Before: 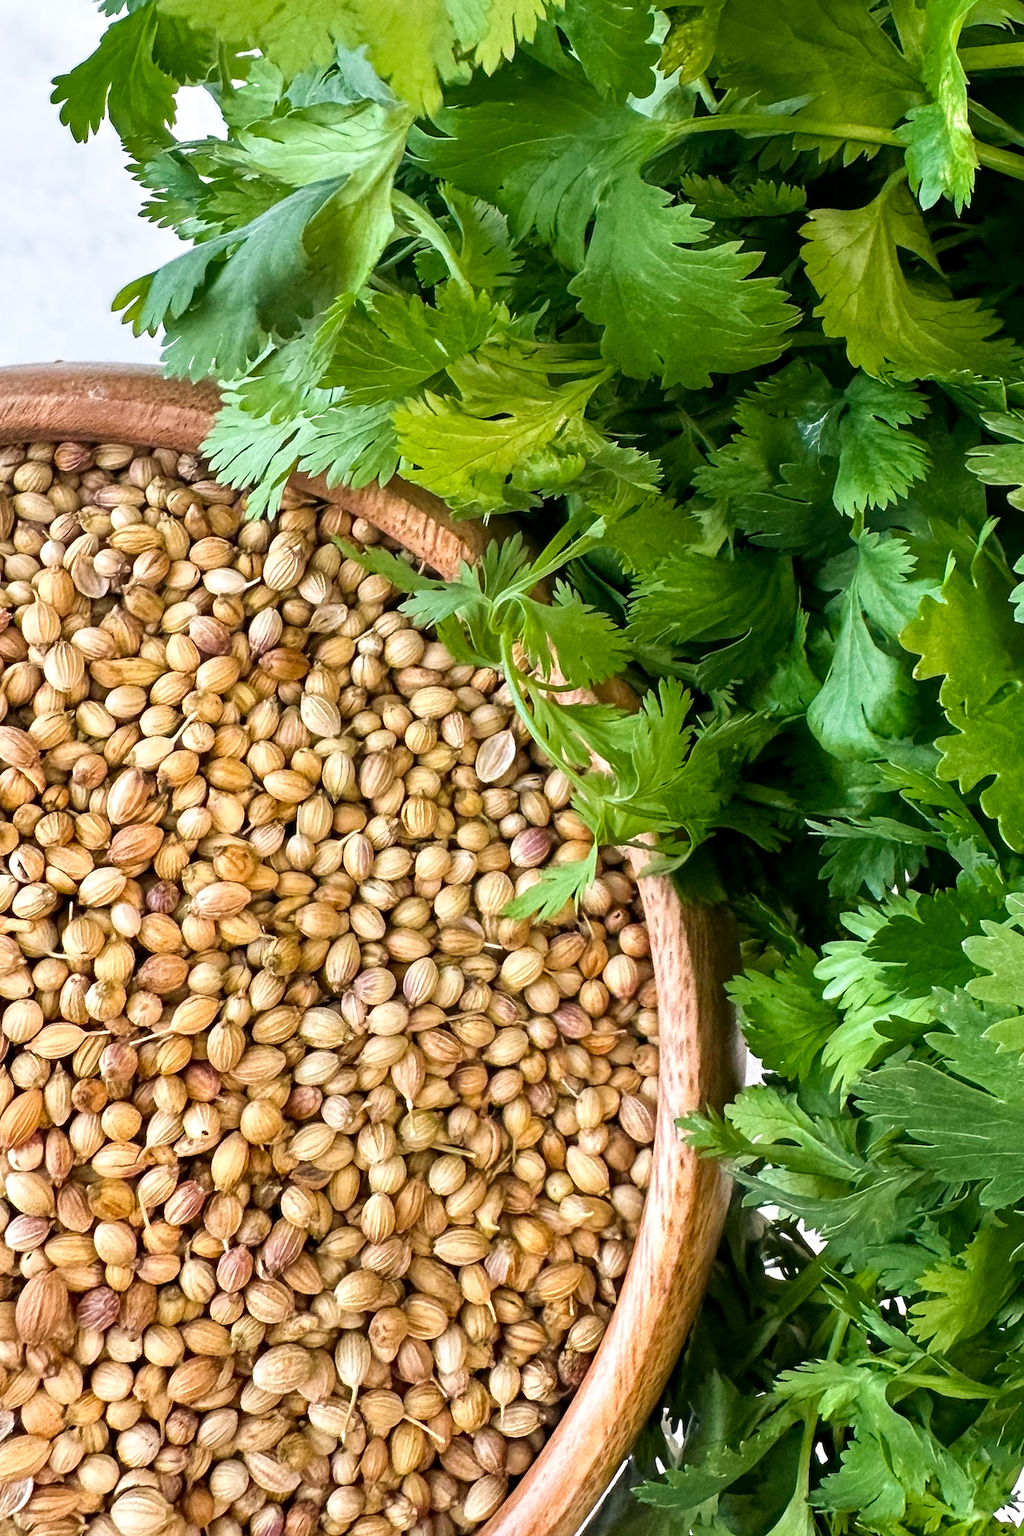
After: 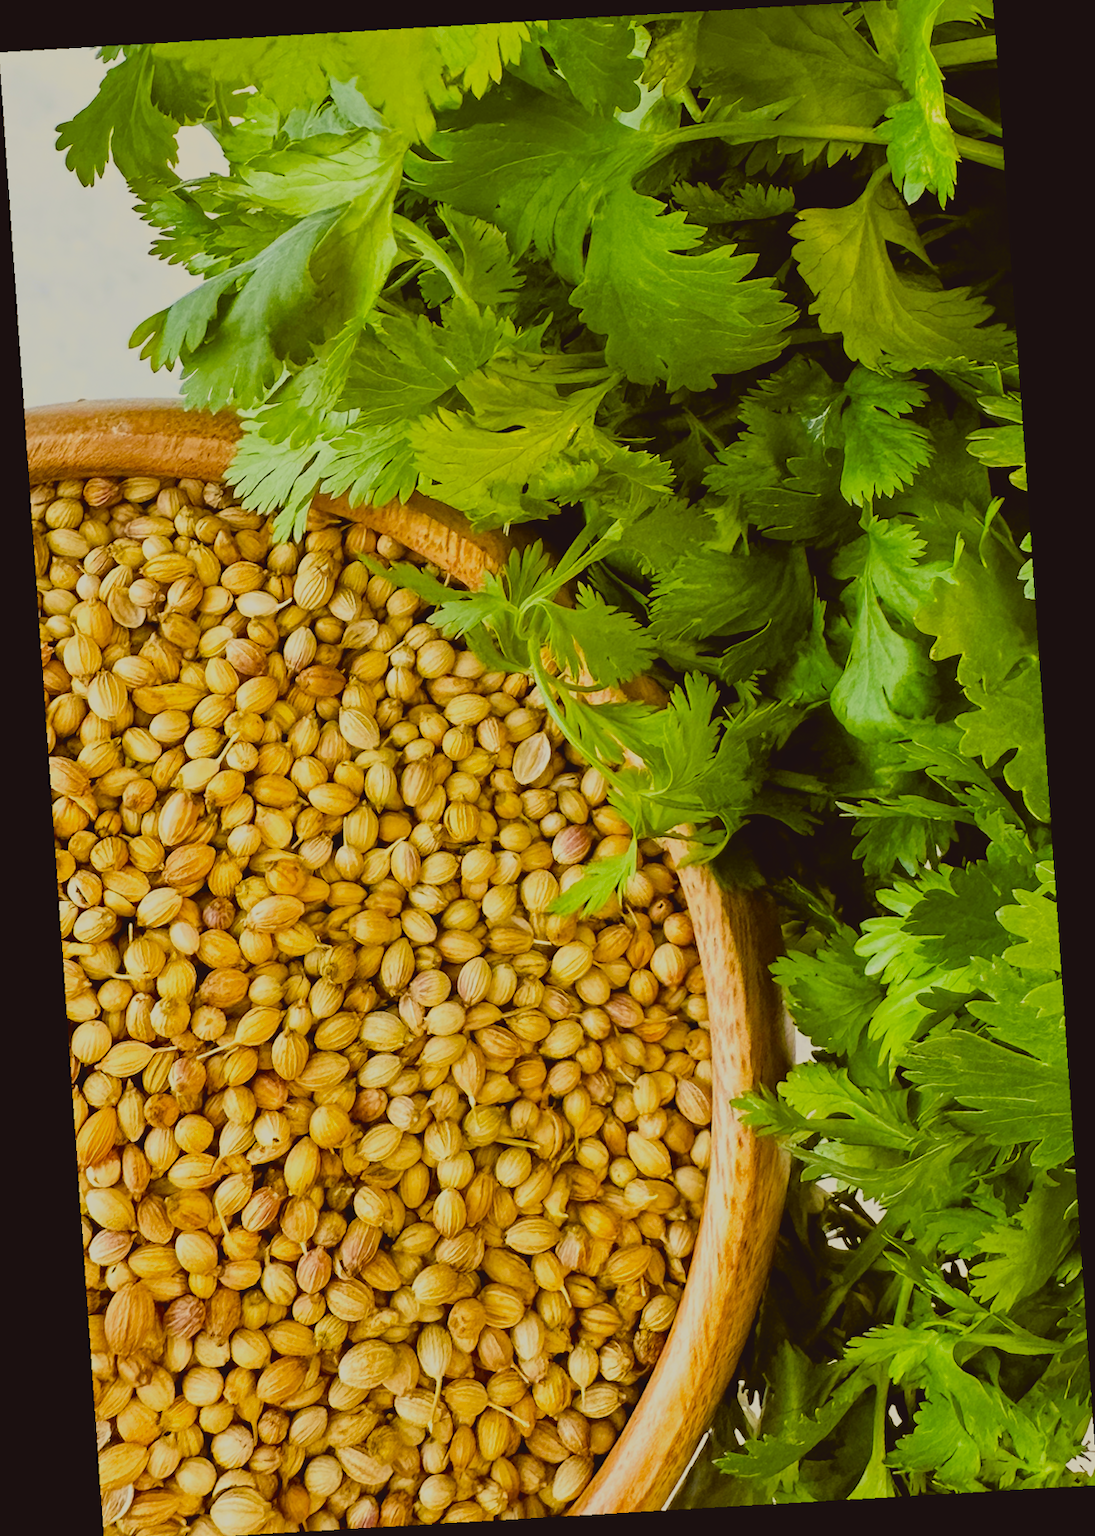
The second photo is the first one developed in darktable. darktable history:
rotate and perspective: rotation -4.2°, shear 0.006, automatic cropping off
color contrast: green-magenta contrast 1.12, blue-yellow contrast 1.95, unbound 0
crop and rotate: angle -0.5°
color correction: highlights a* 0.003, highlights b* -0.283
color balance: lift [1.001, 1.007, 1, 0.993], gamma [1.023, 1.026, 1.01, 0.974], gain [0.964, 1.059, 1.073, 0.927]
contrast brightness saturation: contrast -0.1, saturation -0.1
filmic rgb: black relative exposure -16 EV, white relative exposure 6.92 EV, hardness 4.7
